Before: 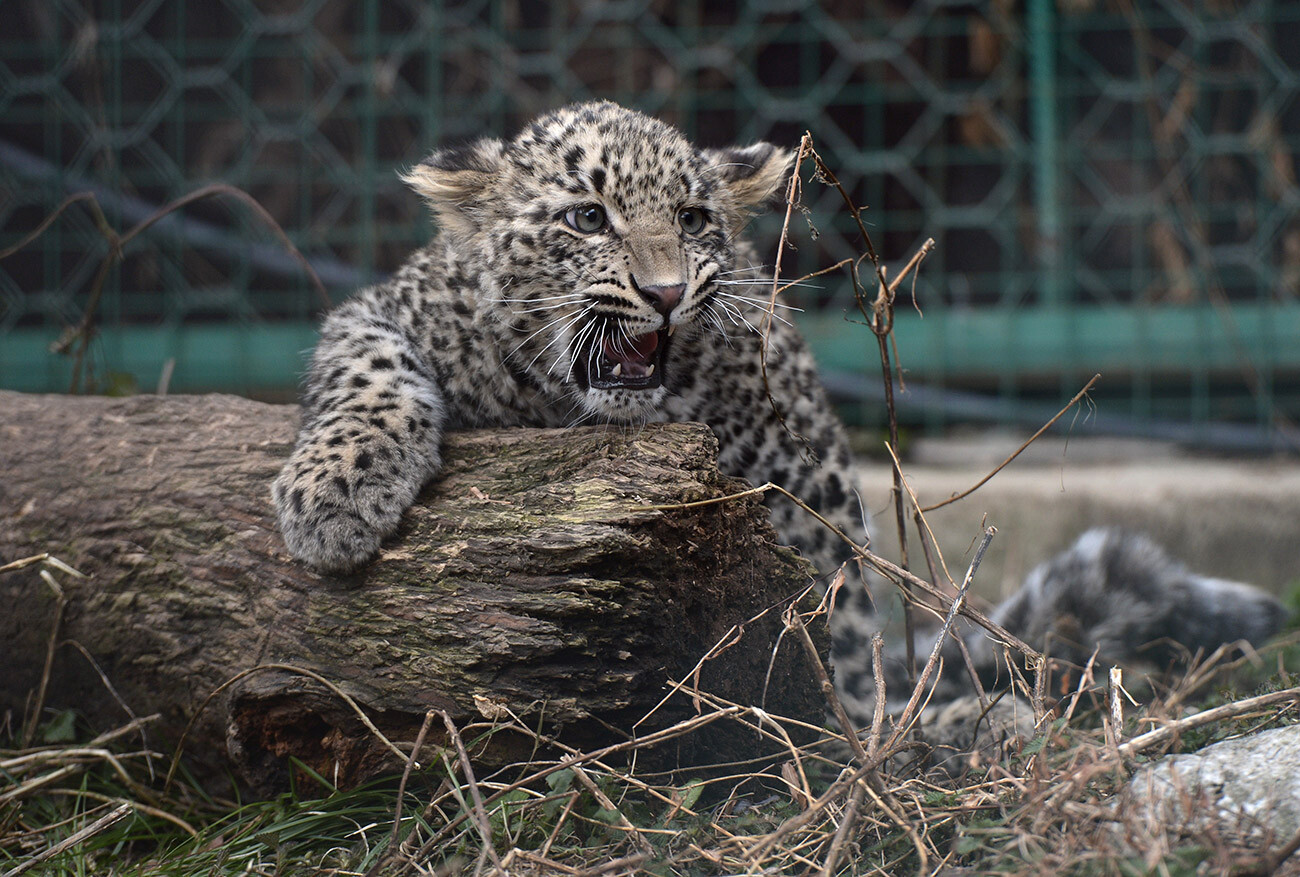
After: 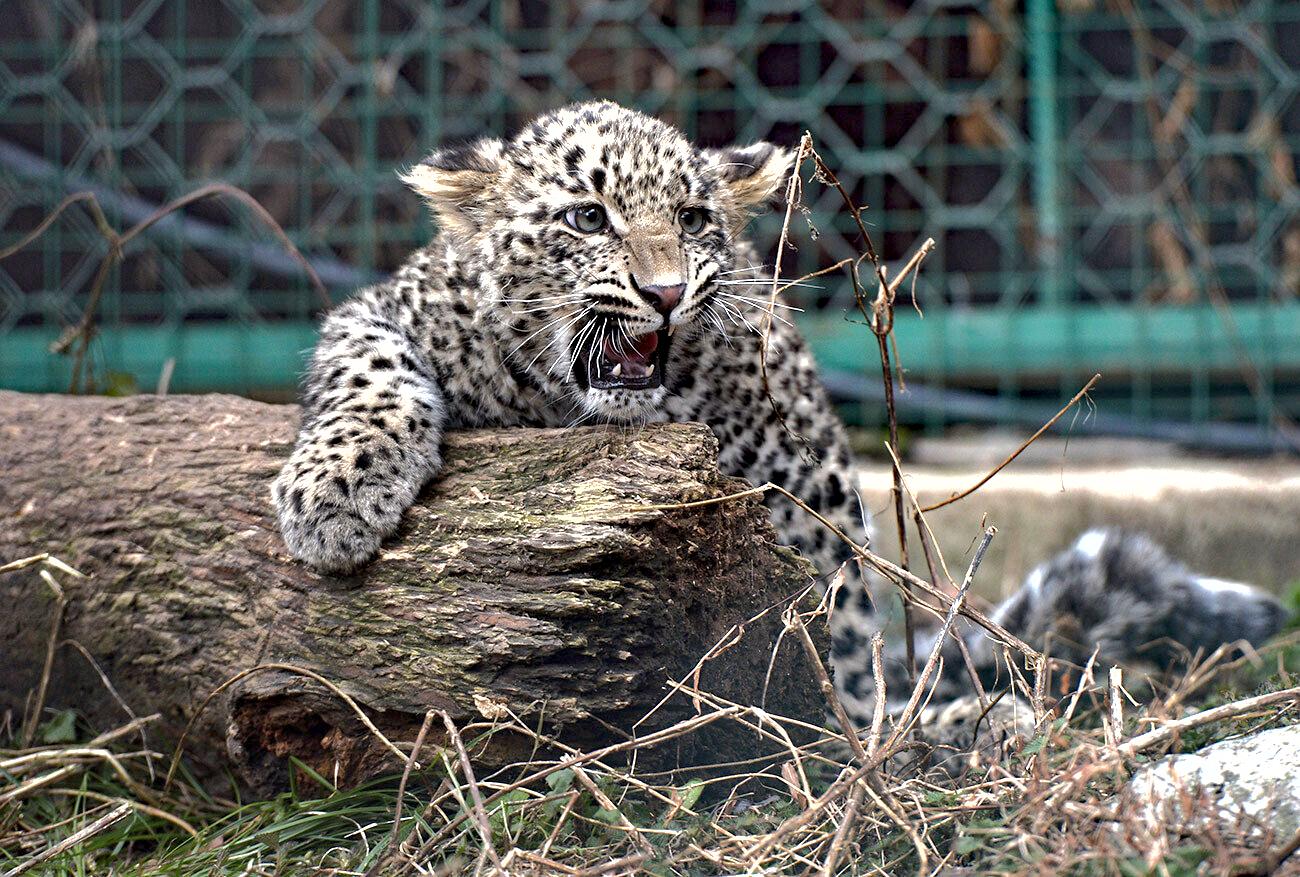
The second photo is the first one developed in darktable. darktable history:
shadows and highlights: shadows 40.03, highlights -59.7
exposure: exposure 0.943 EV, compensate highlight preservation false
haze removal: strength 0.303, distance 0.245, compatibility mode true, adaptive false
contrast equalizer: y [[0.6 ×6], [0.55 ×6], [0 ×6], [0 ×6], [0 ×6]], mix 0.592
